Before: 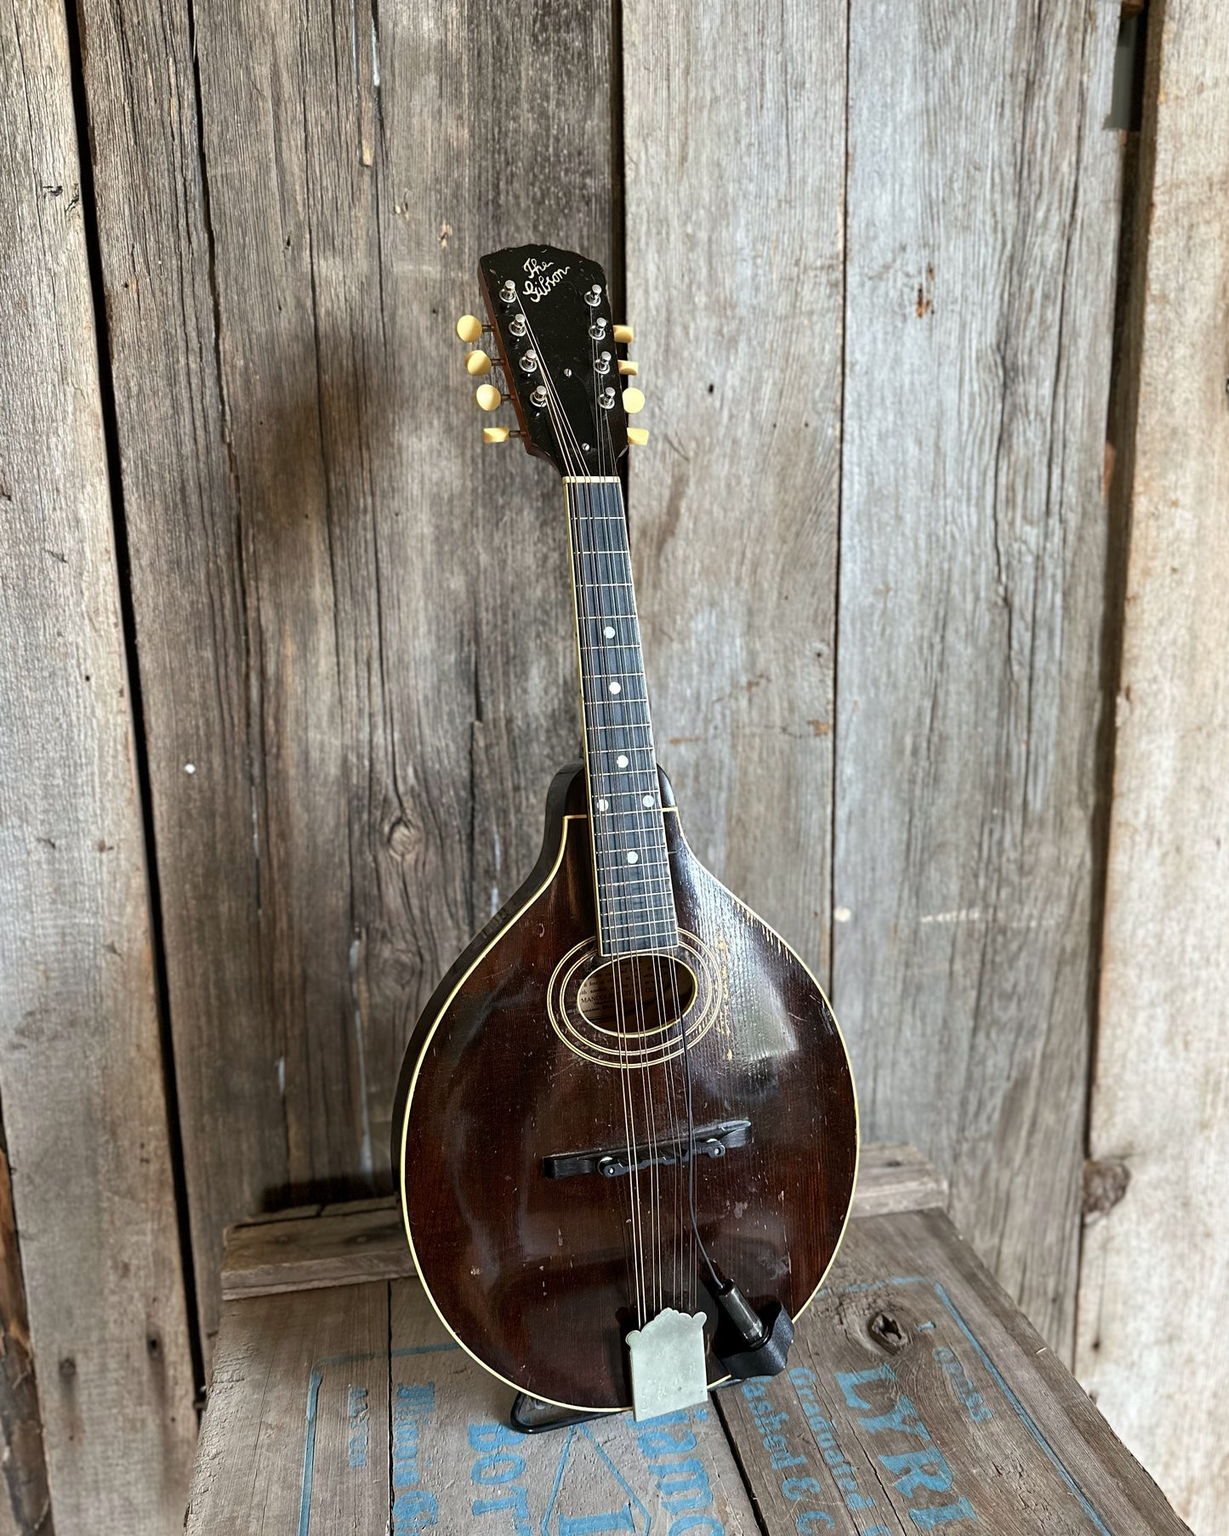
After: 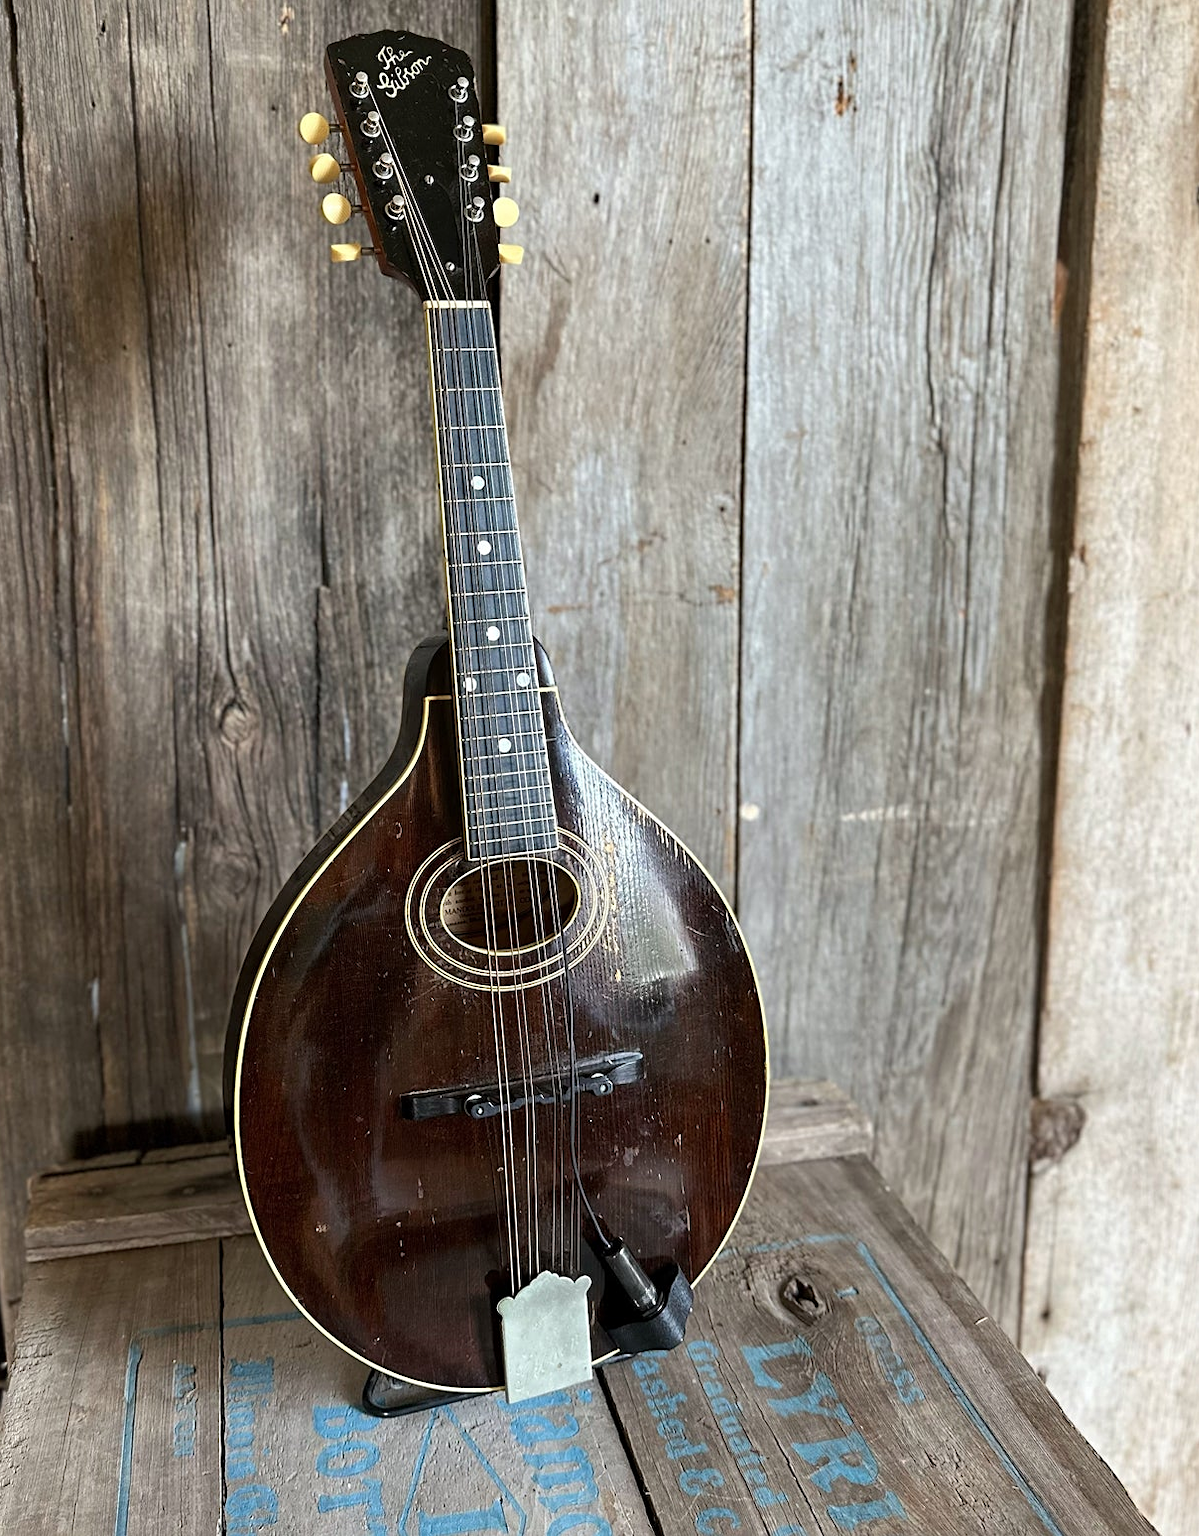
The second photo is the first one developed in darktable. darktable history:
sharpen: amount 0.2
crop: left 16.315%, top 14.246%
